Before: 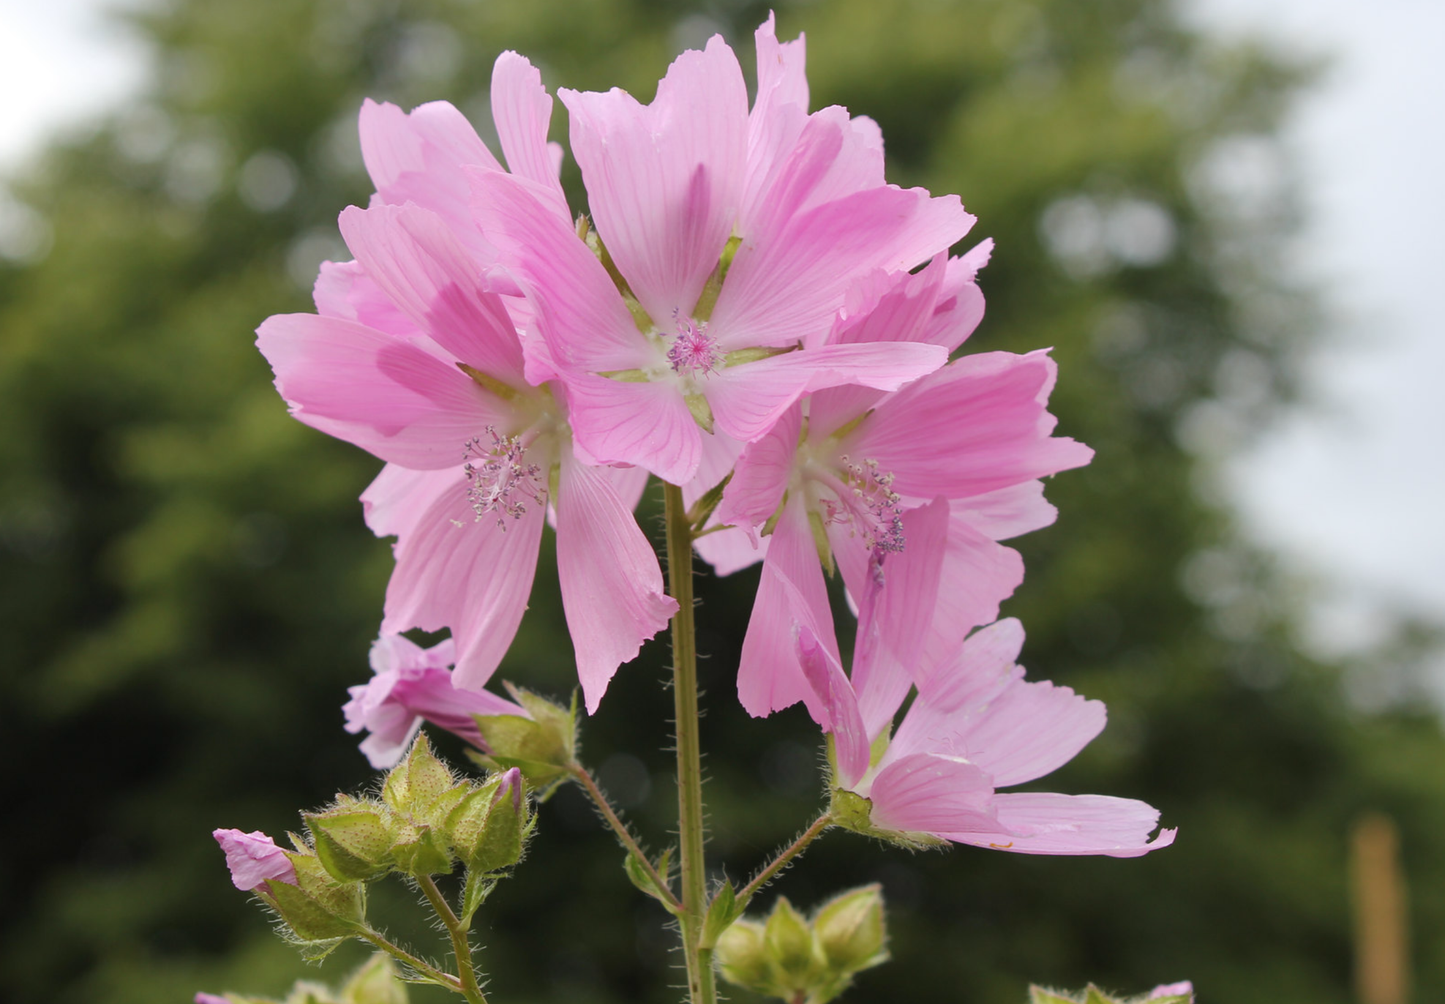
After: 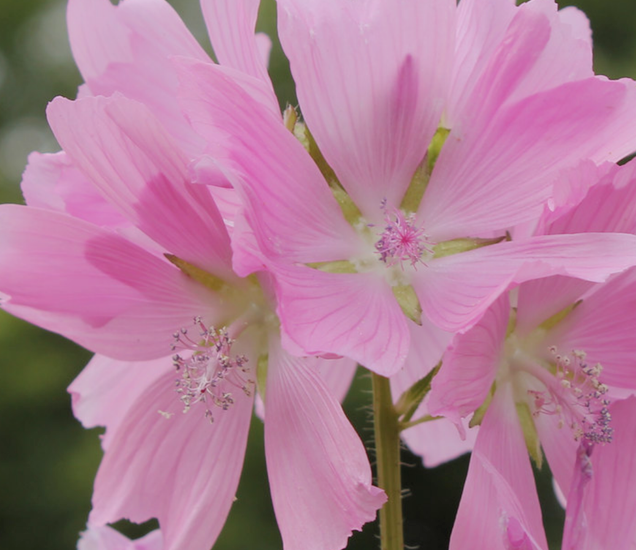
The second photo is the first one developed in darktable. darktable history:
crop: left 20.248%, top 10.86%, right 35.675%, bottom 34.321%
filmic rgb: black relative exposure -15 EV, white relative exposure 3 EV, threshold 6 EV, target black luminance 0%, hardness 9.27, latitude 99%, contrast 0.912, shadows ↔ highlights balance 0.505%, add noise in highlights 0, color science v3 (2019), use custom middle-gray values true, iterations of high-quality reconstruction 0, contrast in highlights soft, enable highlight reconstruction true
